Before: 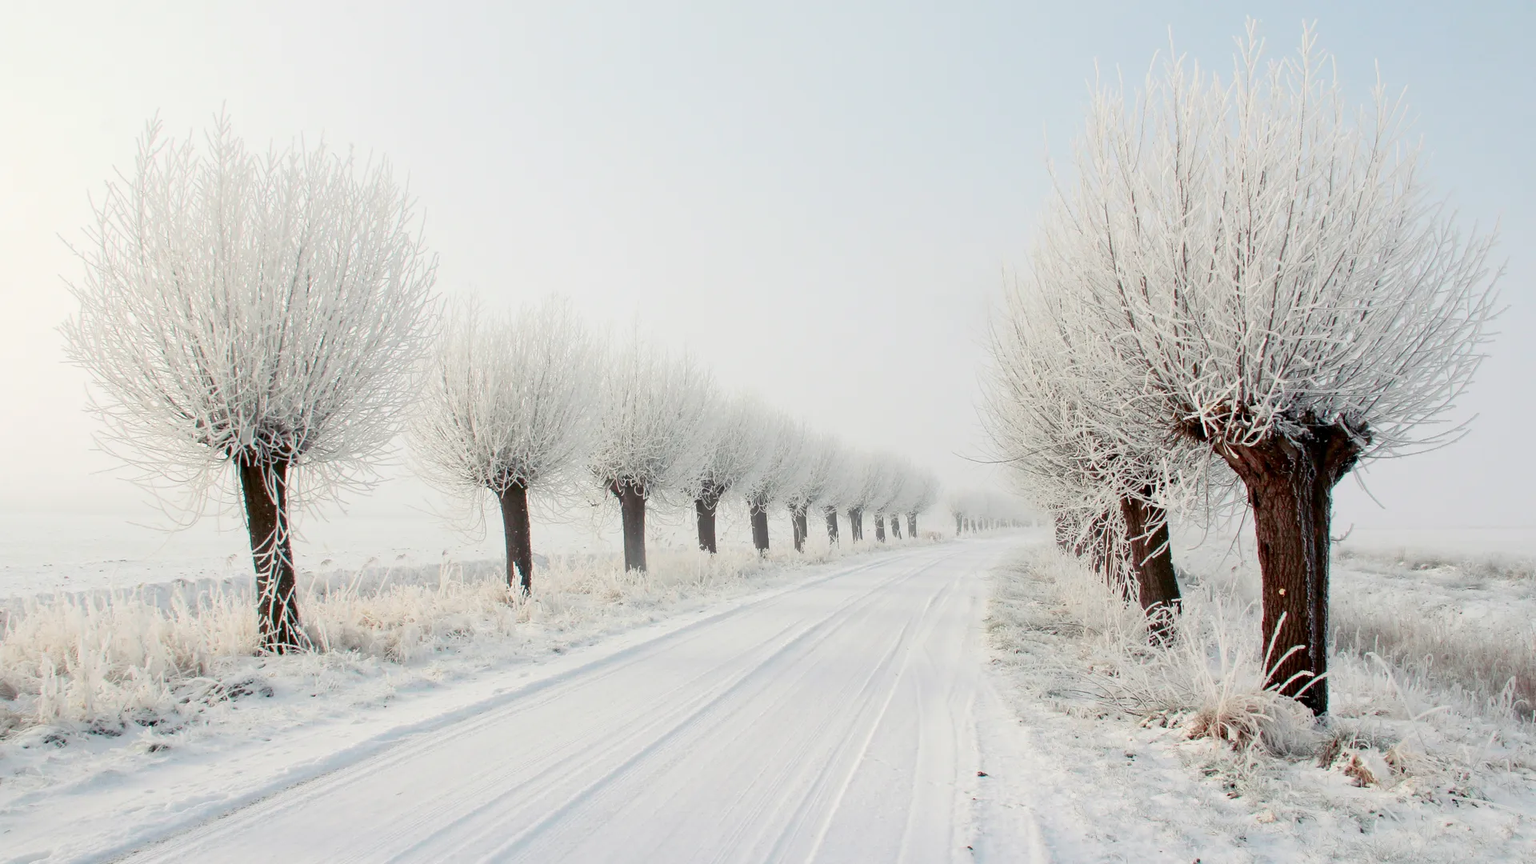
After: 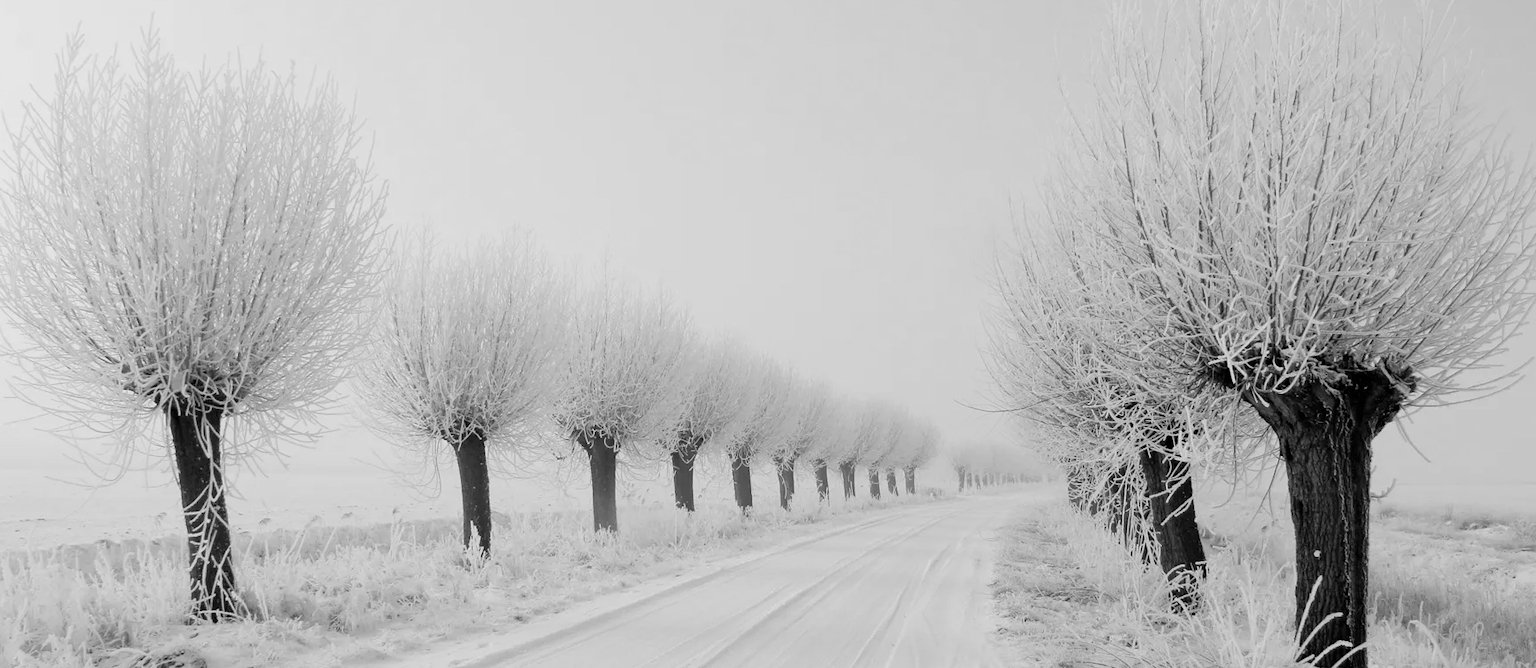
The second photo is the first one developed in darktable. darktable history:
crop: left 5.596%, top 10.314%, right 3.534%, bottom 19.395%
white balance: emerald 1
monochrome: a -71.75, b 75.82
